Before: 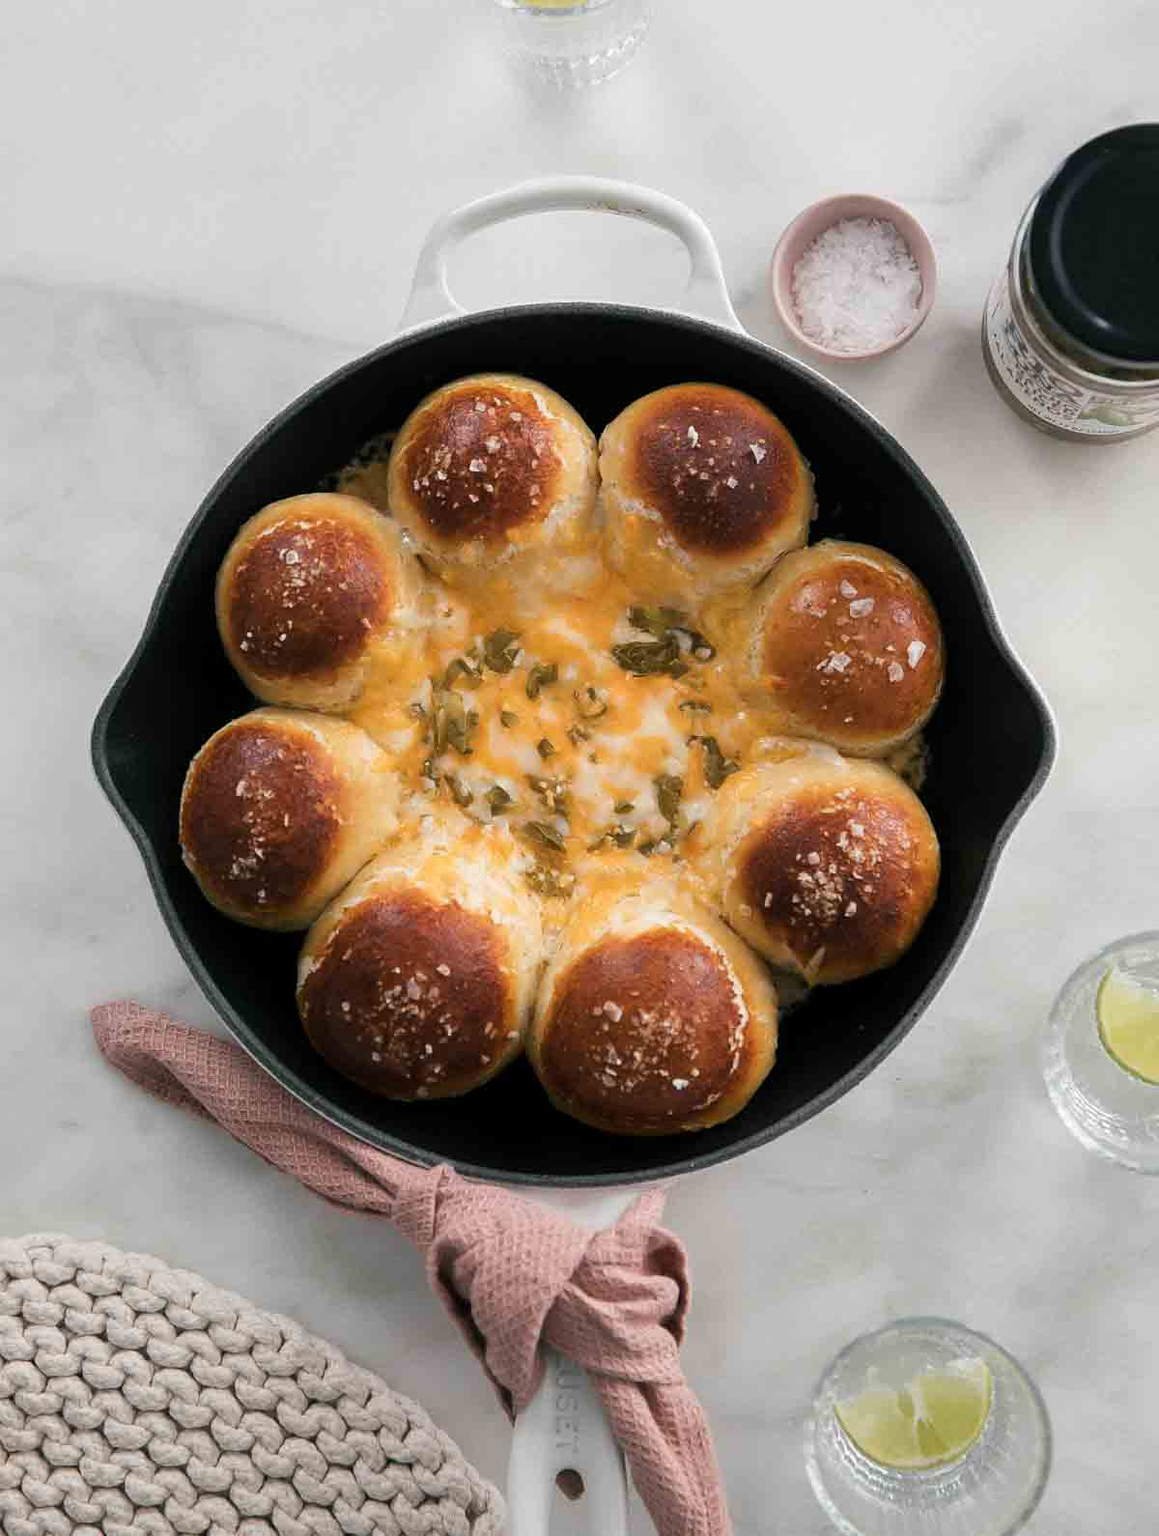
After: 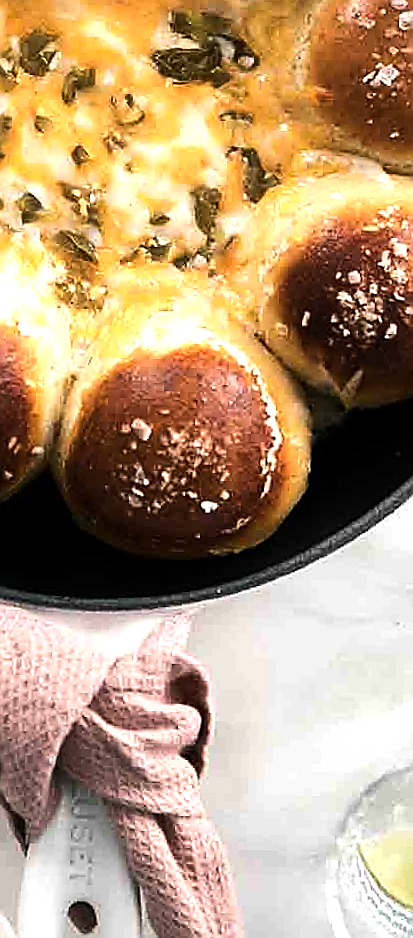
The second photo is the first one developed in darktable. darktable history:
sharpen: radius 1.4, amount 1.25, threshold 0.7
crop: left 40.878%, top 39.176%, right 25.993%, bottom 3.081%
tone equalizer: -8 EV -1.08 EV, -7 EV -1.01 EV, -6 EV -0.867 EV, -5 EV -0.578 EV, -3 EV 0.578 EV, -2 EV 0.867 EV, -1 EV 1.01 EV, +0 EV 1.08 EV, edges refinement/feathering 500, mask exposure compensation -1.57 EV, preserve details no
rotate and perspective: rotation 1.72°, automatic cropping off
